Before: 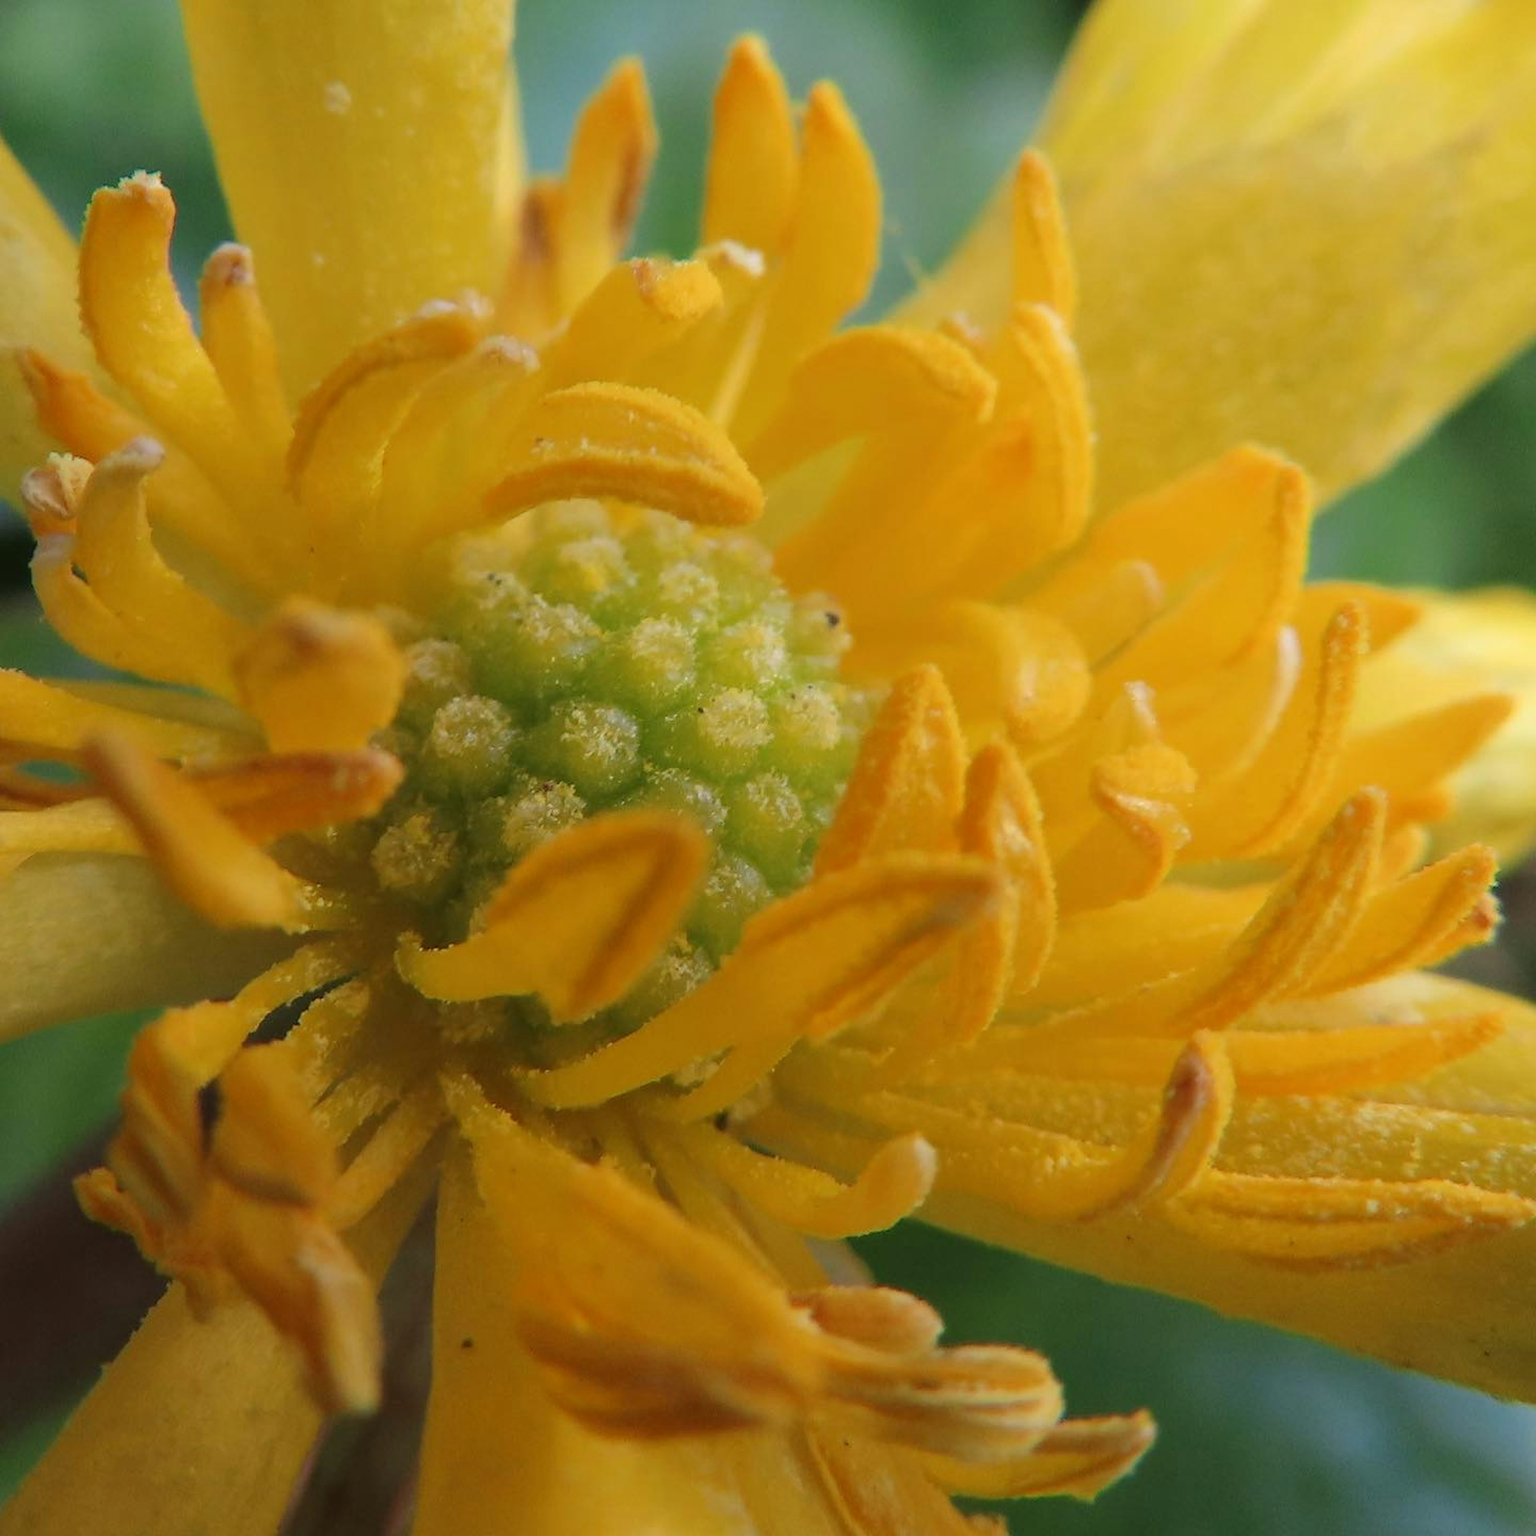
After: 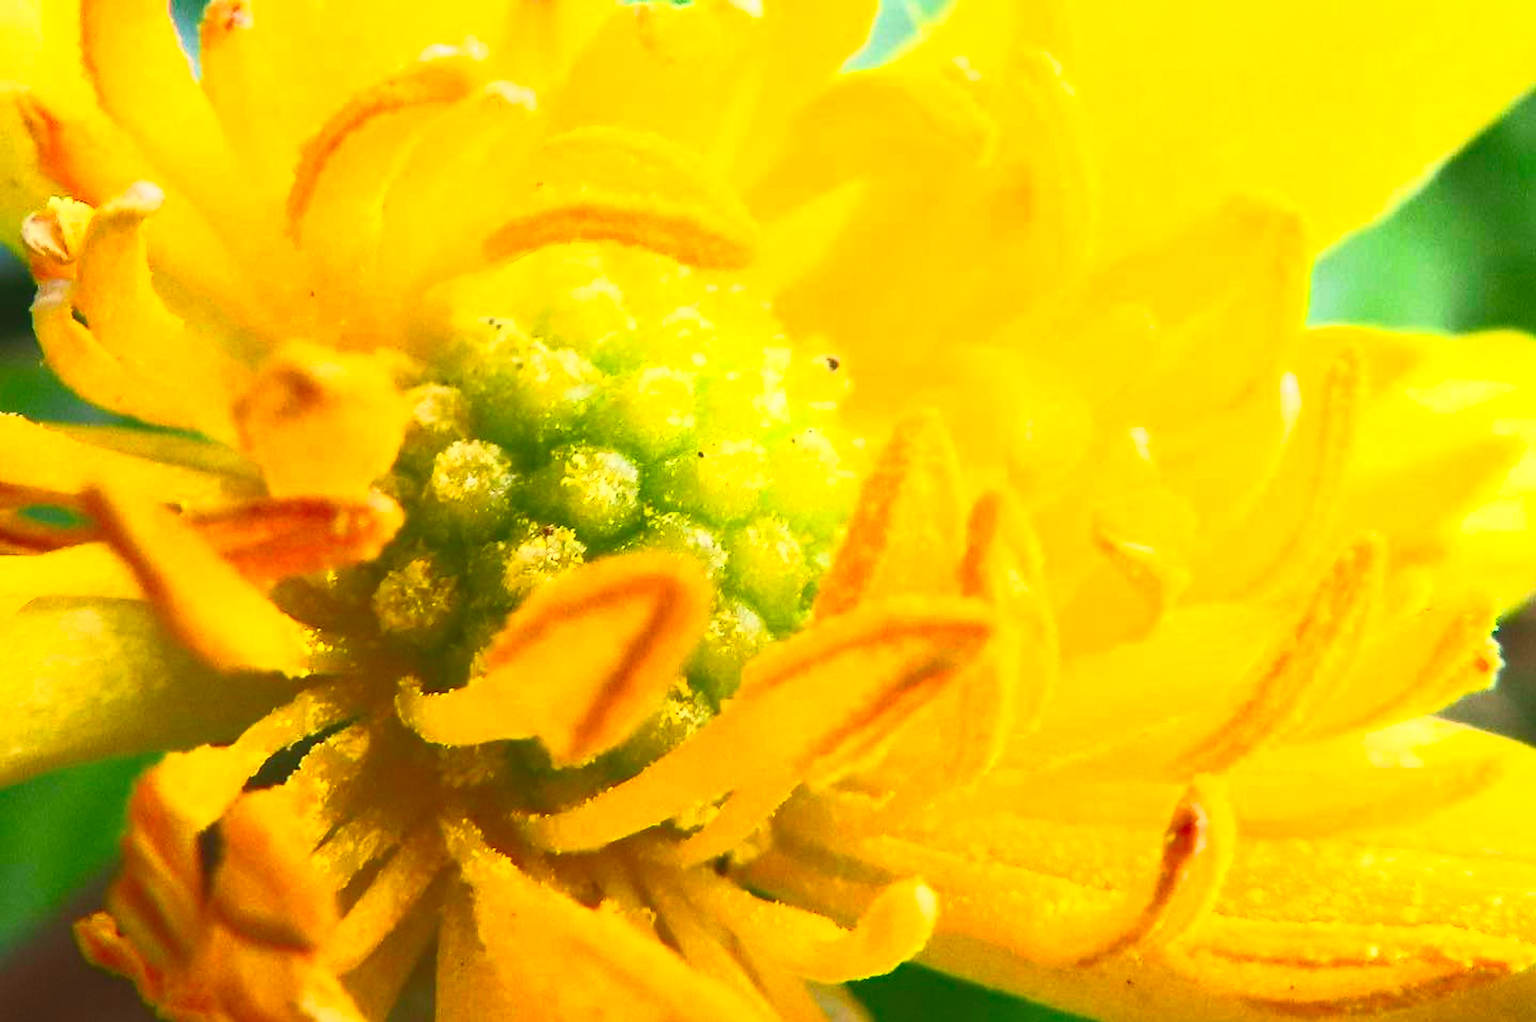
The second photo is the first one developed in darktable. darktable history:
contrast brightness saturation: contrast 0.986, brightness 0.996, saturation 0.982
crop: top 16.692%, bottom 16.744%
exposure: black level correction 0.001, exposure 0.016 EV, compensate highlight preservation false
